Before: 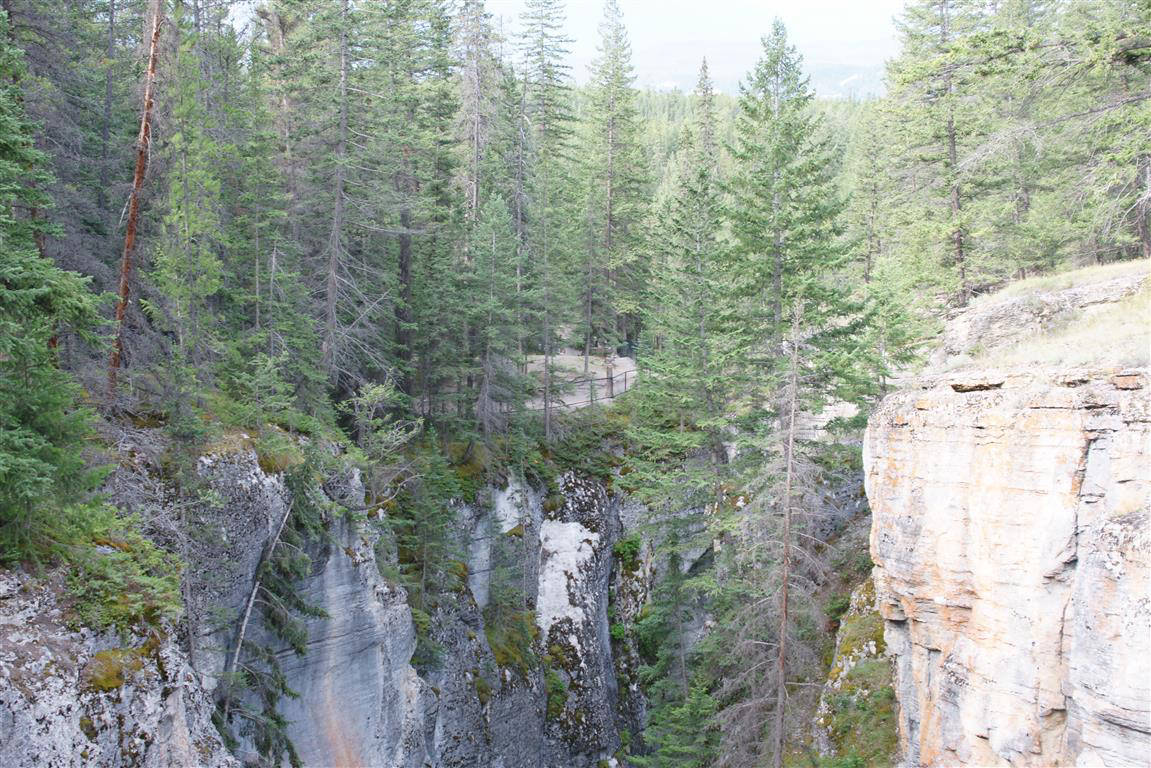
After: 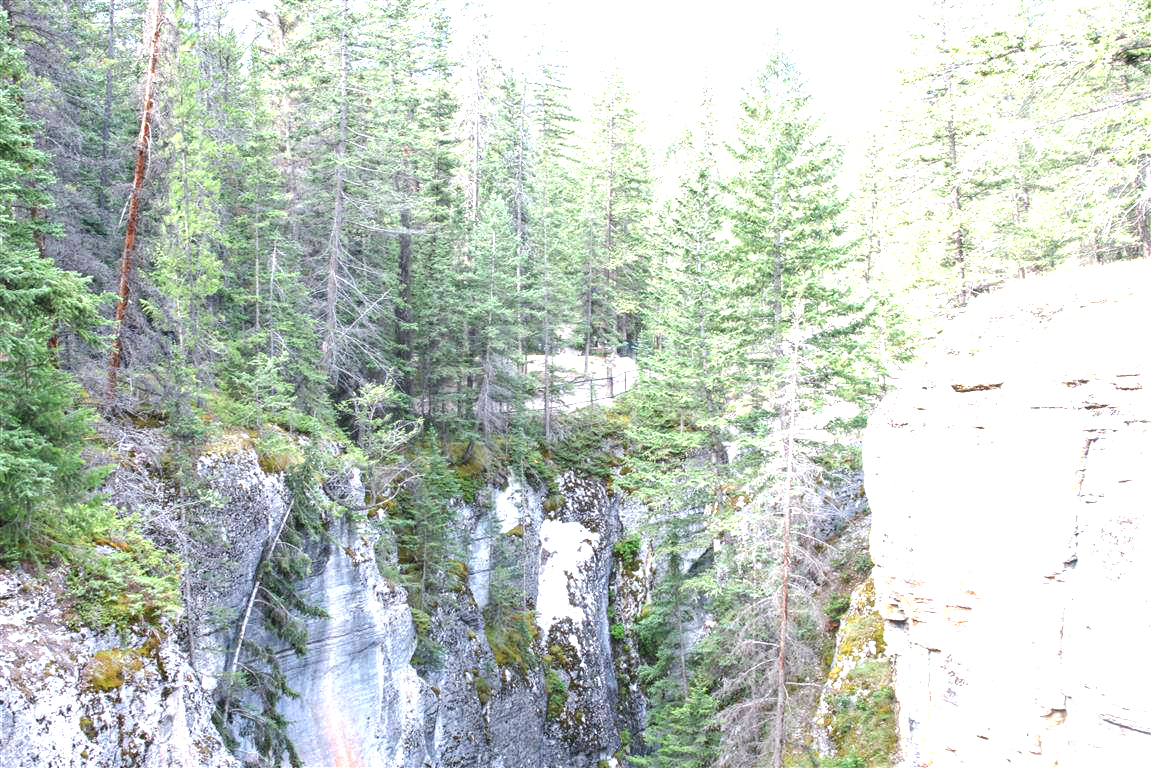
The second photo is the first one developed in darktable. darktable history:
exposure: black level correction 0, exposure 1.18 EV, compensate exposure bias true, compensate highlight preservation false
local contrast: detail 130%
